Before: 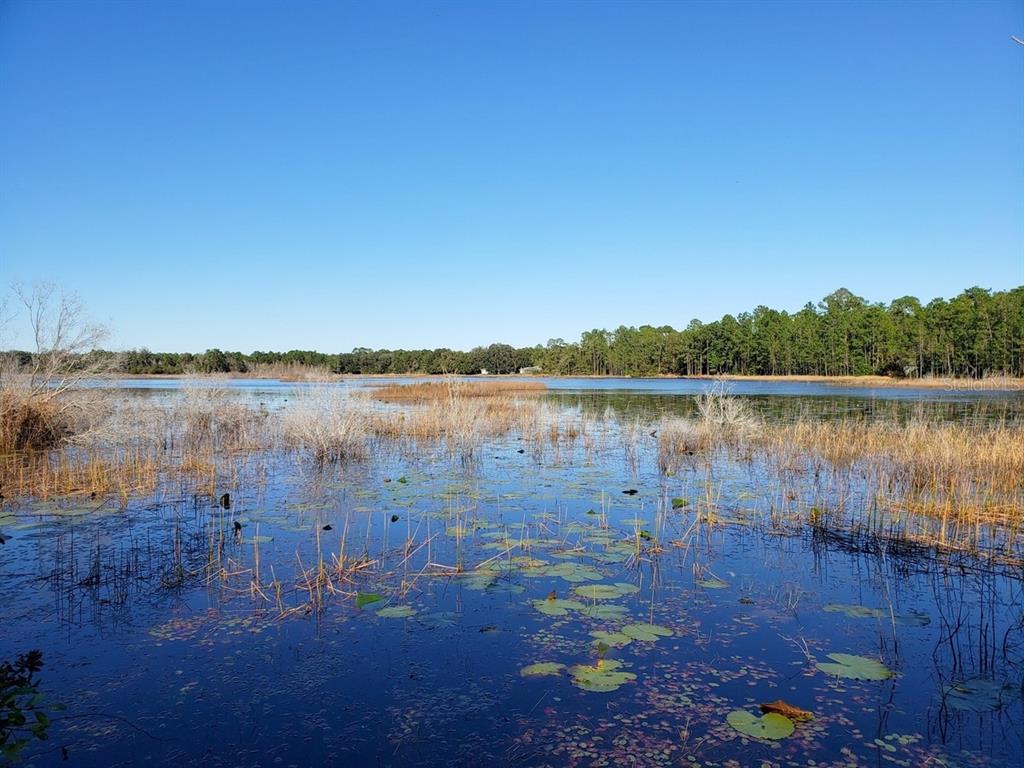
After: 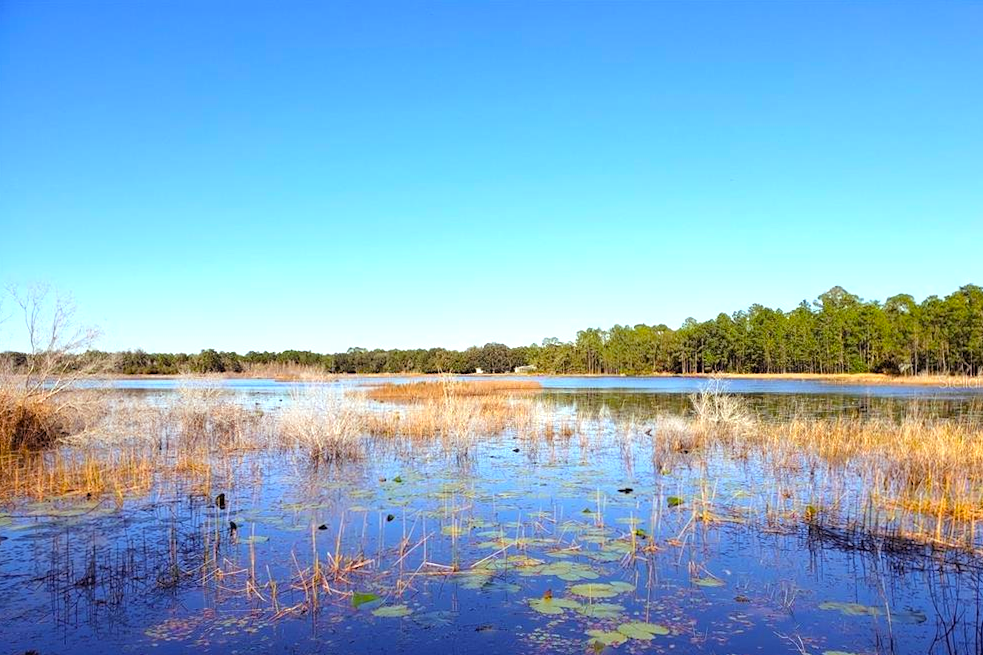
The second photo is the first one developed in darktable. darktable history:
color balance rgb: power › chroma 1.564%, power › hue 25.86°, perceptual saturation grading › global saturation 19.879%, global vibrance 12.773%
crop and rotate: angle 0.209°, left 0.278%, right 3.239%, bottom 14.217%
exposure: exposure 0.631 EV, compensate highlight preservation false
